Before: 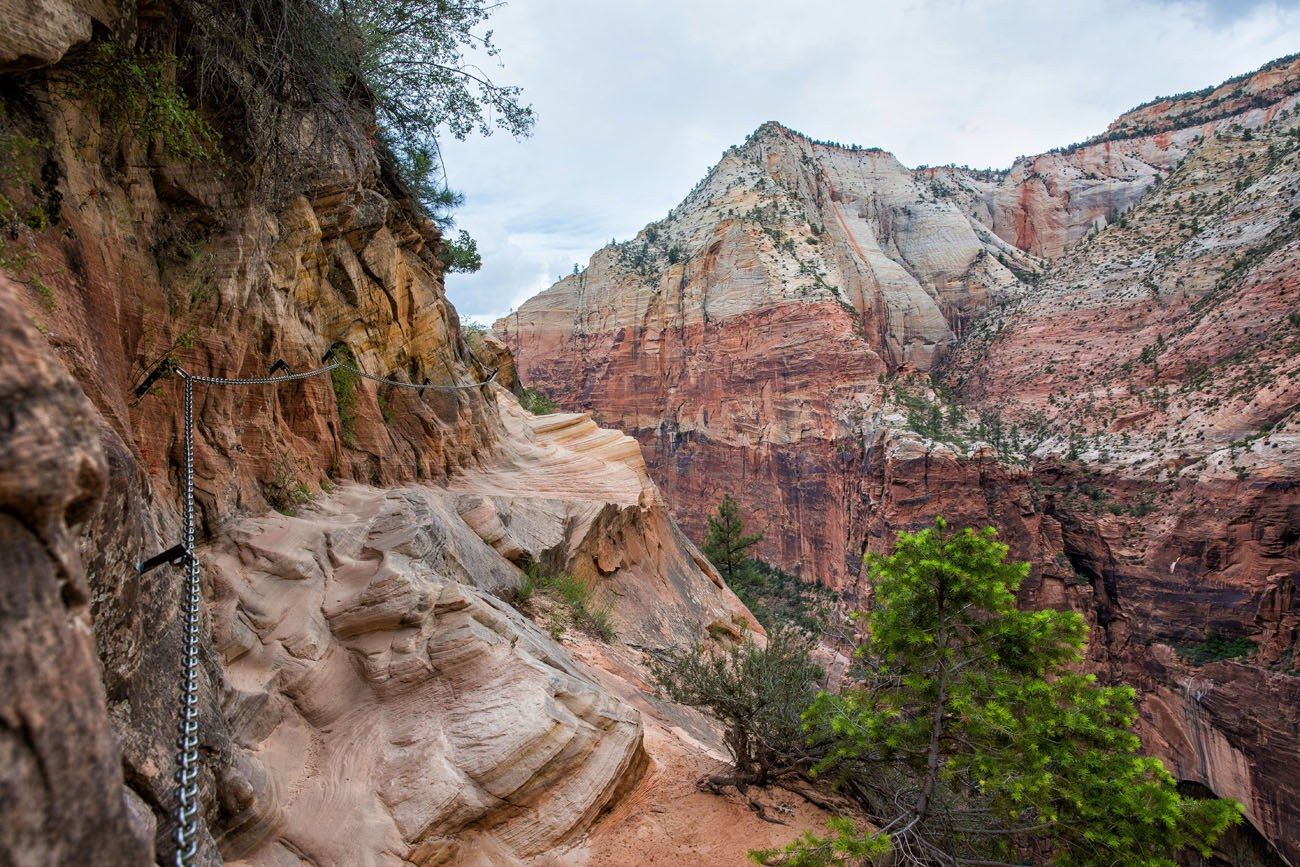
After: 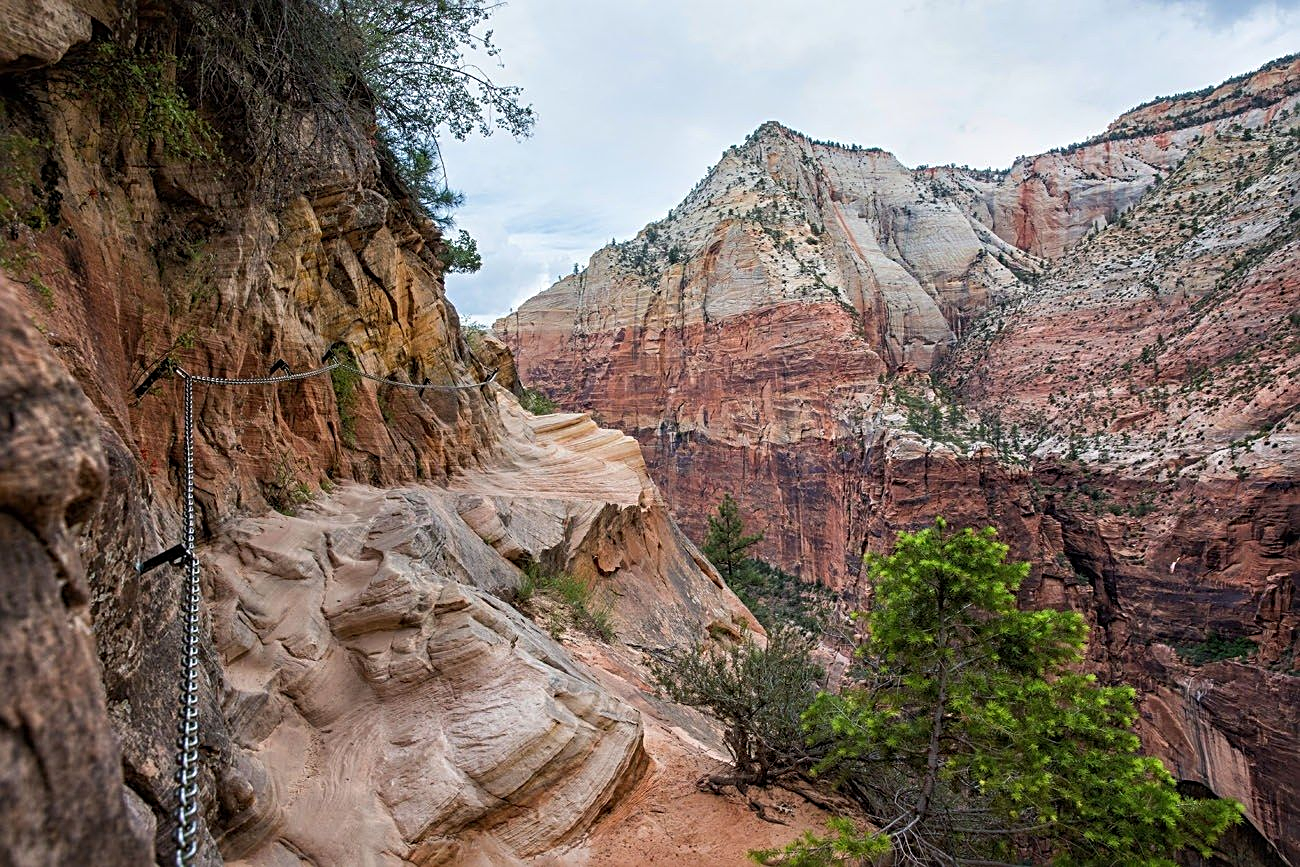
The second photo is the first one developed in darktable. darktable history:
sharpen: radius 2.735
